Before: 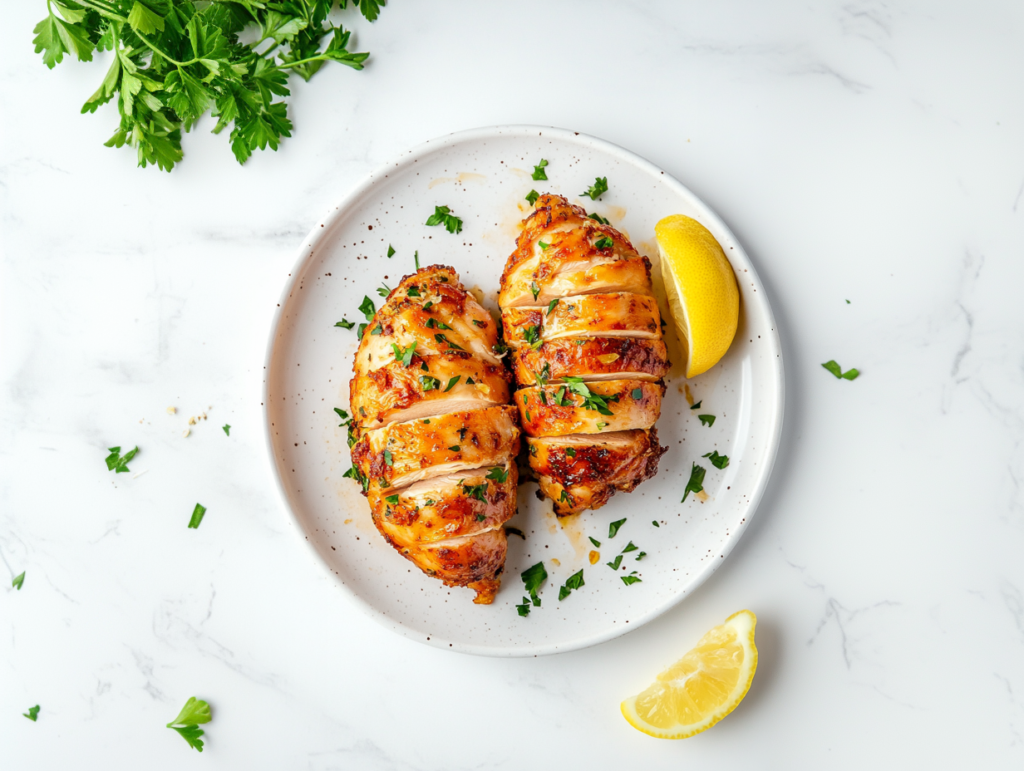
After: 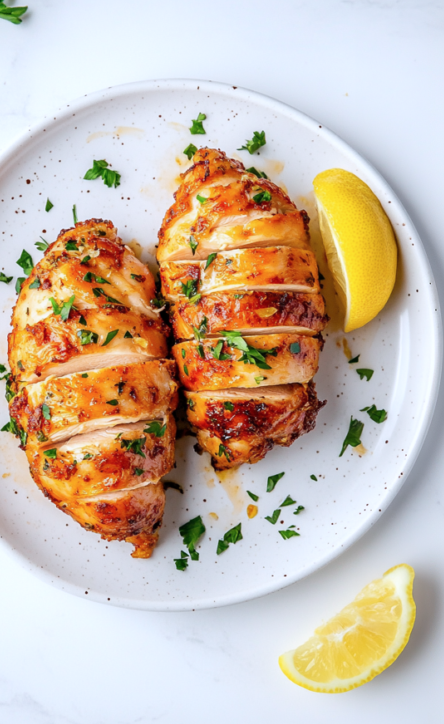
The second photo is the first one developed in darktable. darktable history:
color calibration: illuminant as shot in camera, x 0.358, y 0.373, temperature 4628.91 K
crop: left 33.452%, top 6.025%, right 23.155%
